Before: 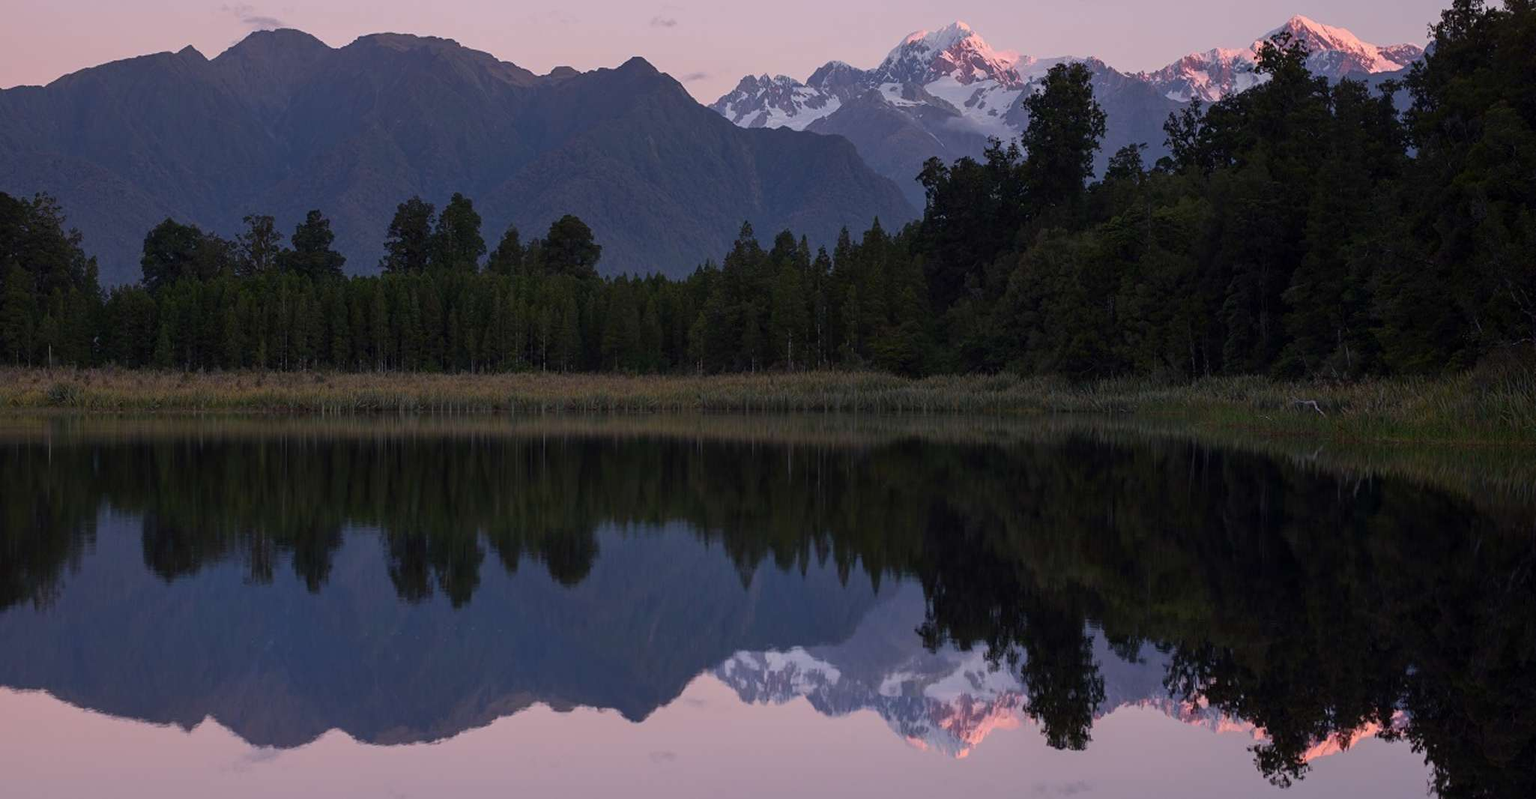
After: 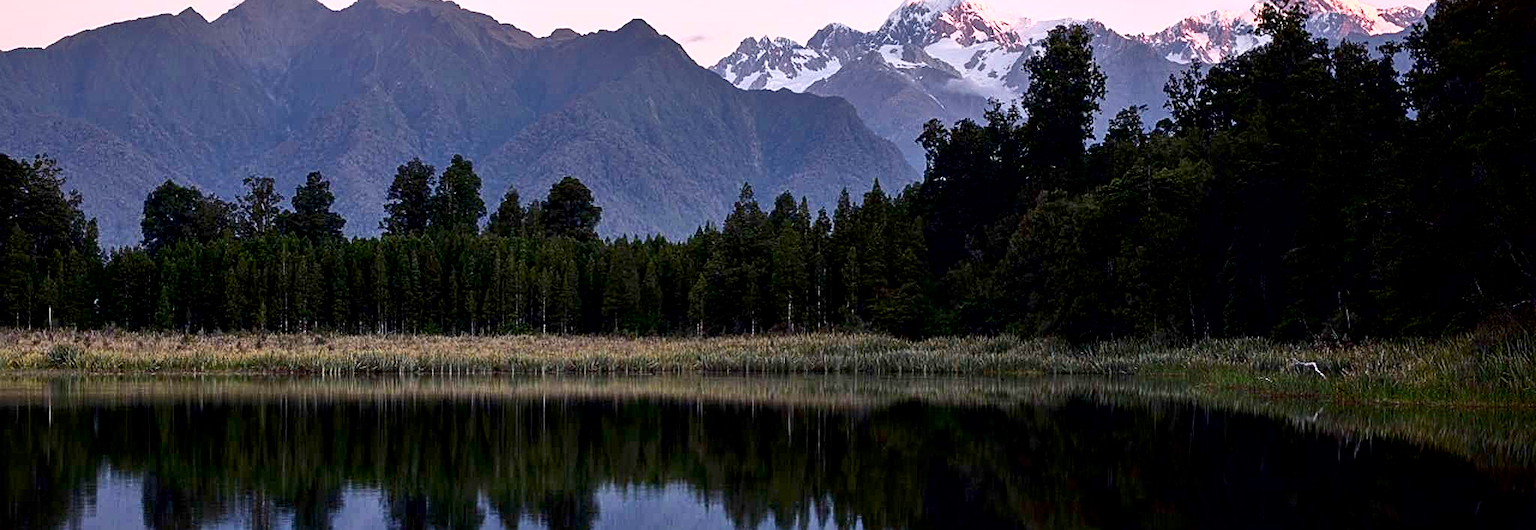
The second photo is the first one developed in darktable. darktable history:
crop and rotate: top 4.804%, bottom 28.699%
sharpen: amount 0.496
exposure: black level correction 0.005, exposure 0.412 EV, compensate highlight preservation false
shadows and highlights: shadows -11.8, white point adjustment 4.11, highlights 28.62
contrast brightness saturation: contrast 0.272
local contrast: highlights 101%, shadows 97%, detail 119%, midtone range 0.2
tone equalizer: -7 EV 0.157 EV, -6 EV 0.6 EV, -5 EV 1.11 EV, -4 EV 1.29 EV, -3 EV 1.13 EV, -2 EV 0.6 EV, -1 EV 0.156 EV, smoothing 1
